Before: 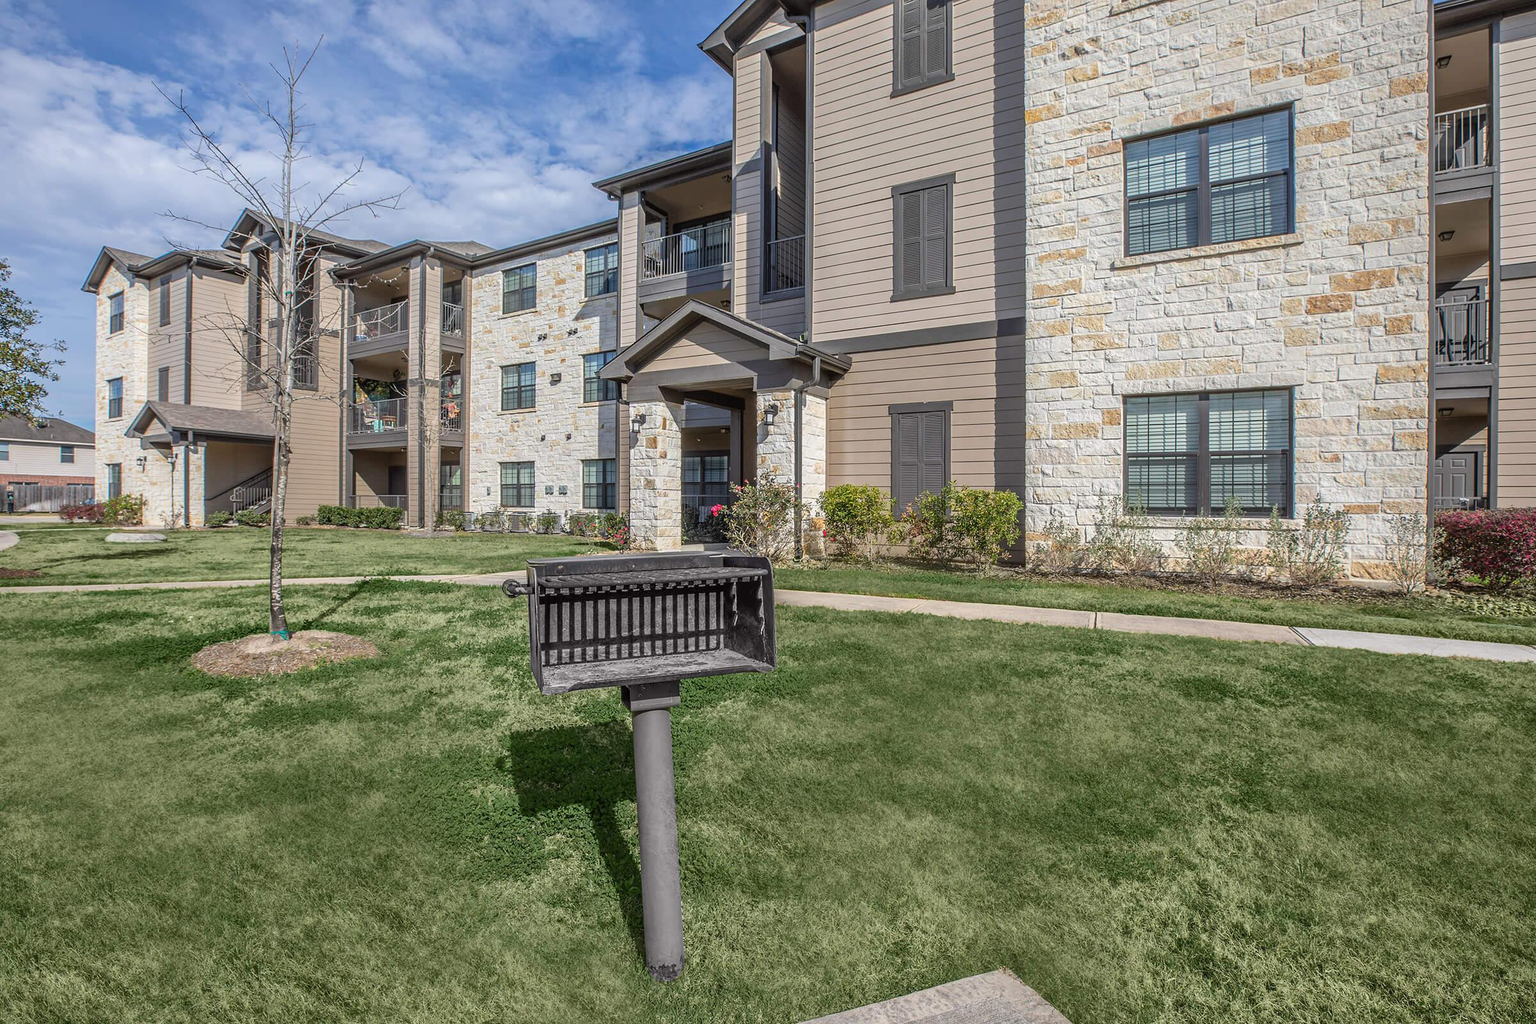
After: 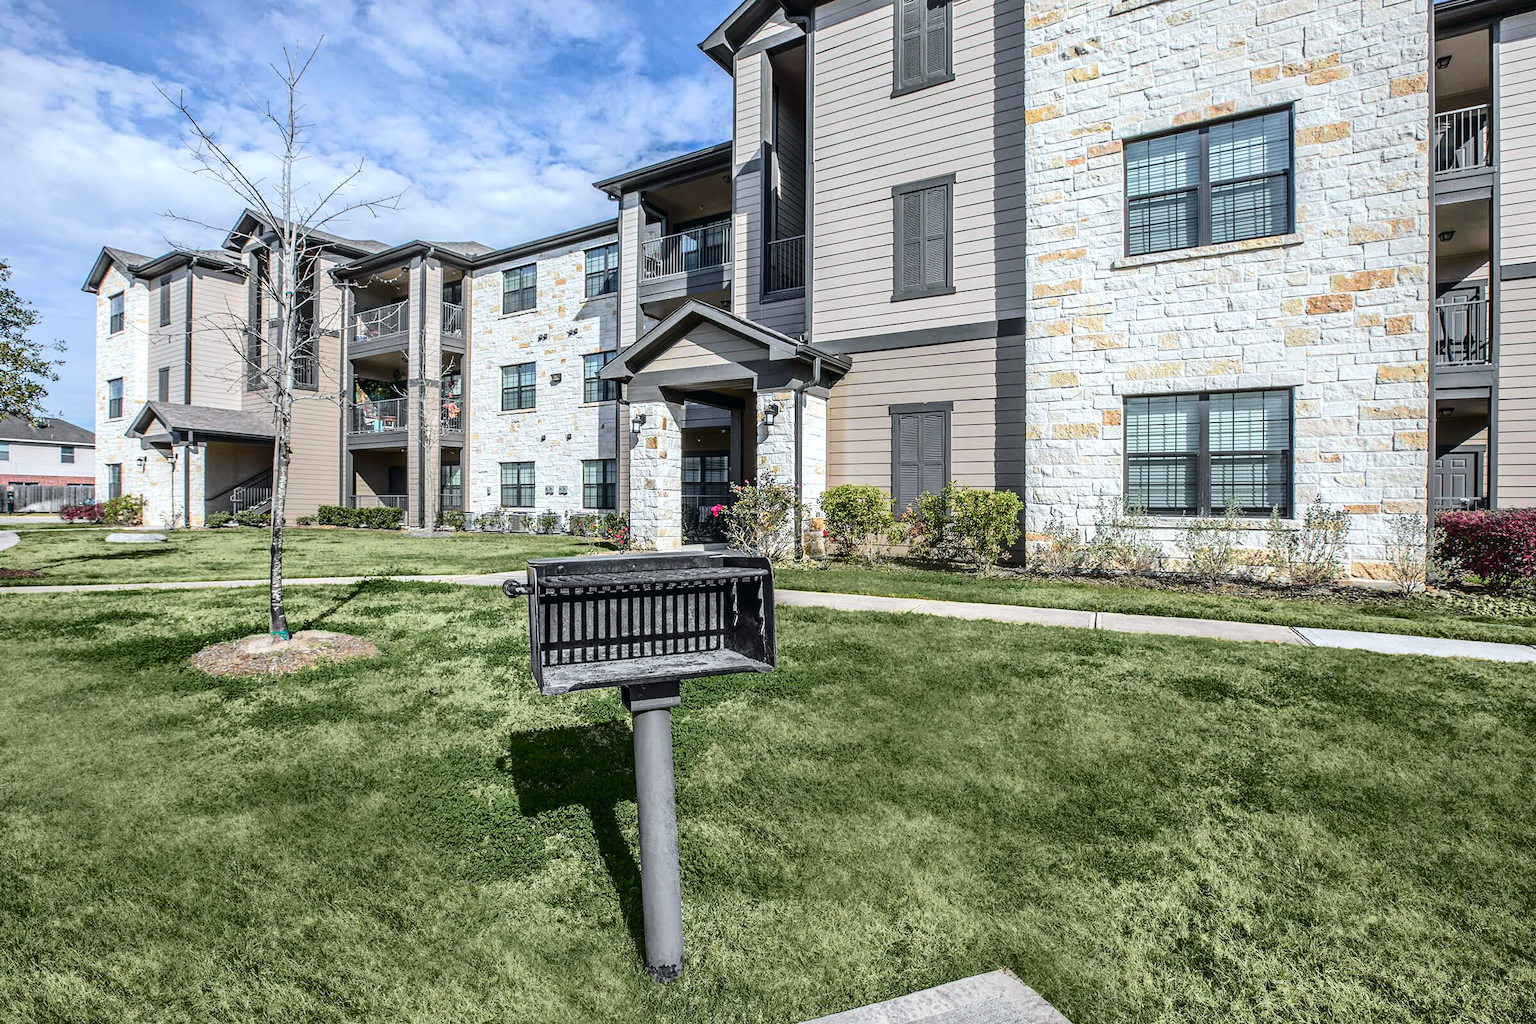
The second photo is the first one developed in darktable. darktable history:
tone equalizer: -8 EV -0.417 EV, -7 EV -0.389 EV, -6 EV -0.333 EV, -5 EV -0.222 EV, -3 EV 0.222 EV, -2 EV 0.333 EV, -1 EV 0.389 EV, +0 EV 0.417 EV, edges refinement/feathering 500, mask exposure compensation -1.57 EV, preserve details no
tone curve: curves: ch0 [(0, 0) (0.081, 0.044) (0.192, 0.125) (0.283, 0.238) (0.416, 0.449) (0.495, 0.524) (0.686, 0.743) (0.826, 0.865) (0.978, 0.988)]; ch1 [(0, 0) (0.161, 0.092) (0.35, 0.33) (0.392, 0.392) (0.427, 0.426) (0.479, 0.472) (0.505, 0.497) (0.521, 0.514) (0.547, 0.568) (0.579, 0.597) (0.625, 0.627) (0.678, 0.733) (1, 1)]; ch2 [(0, 0) (0.346, 0.362) (0.404, 0.427) (0.502, 0.495) (0.531, 0.523) (0.549, 0.554) (0.582, 0.596) (0.629, 0.642) (0.717, 0.678) (1, 1)], color space Lab, independent channels, preserve colors none
white balance: red 0.974, blue 1.044
